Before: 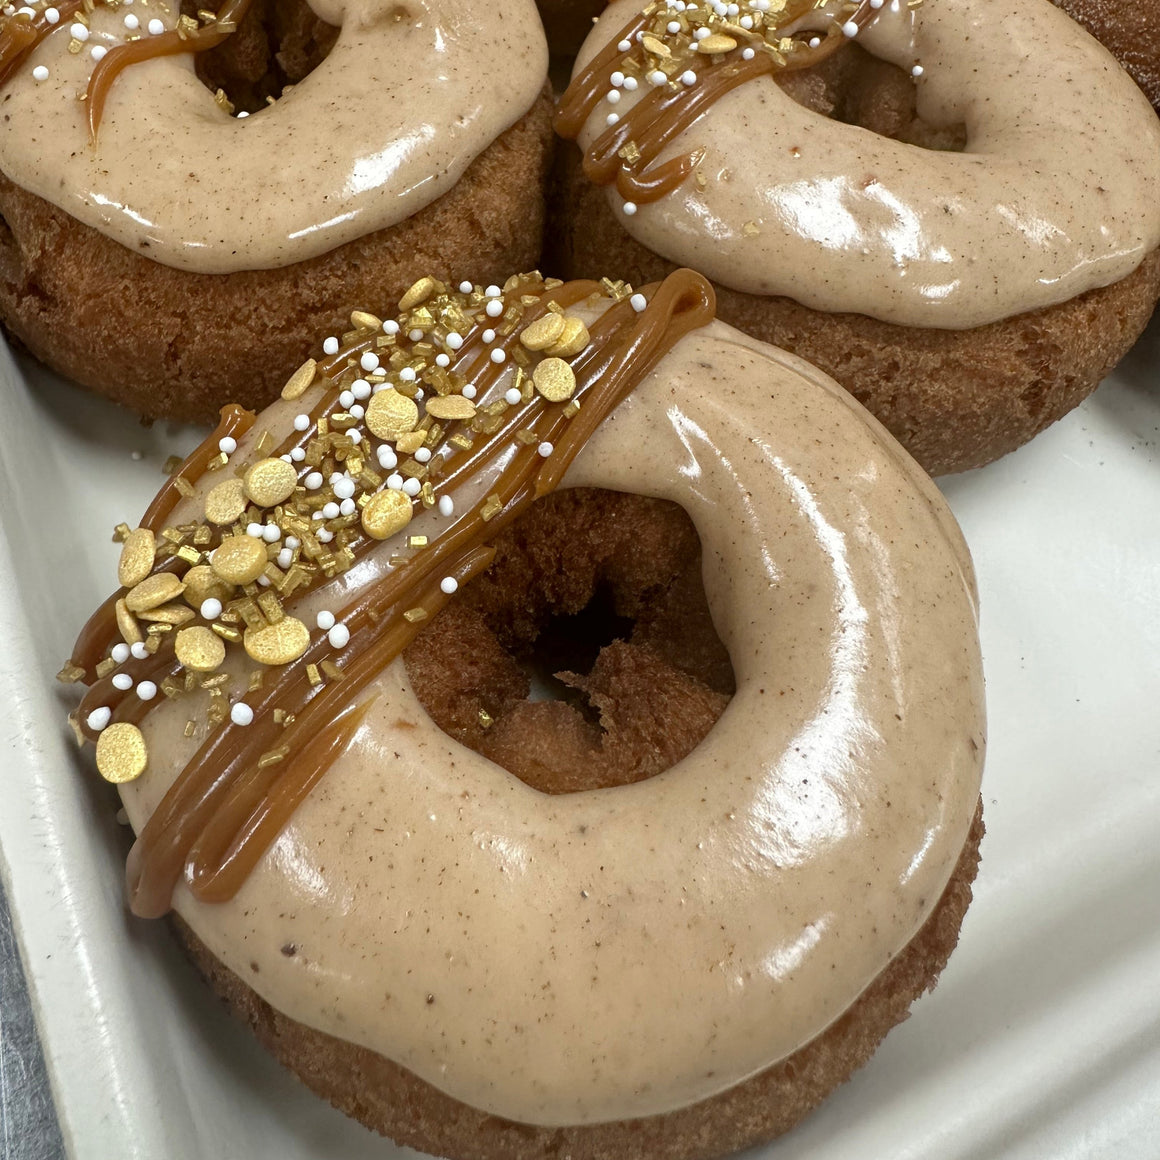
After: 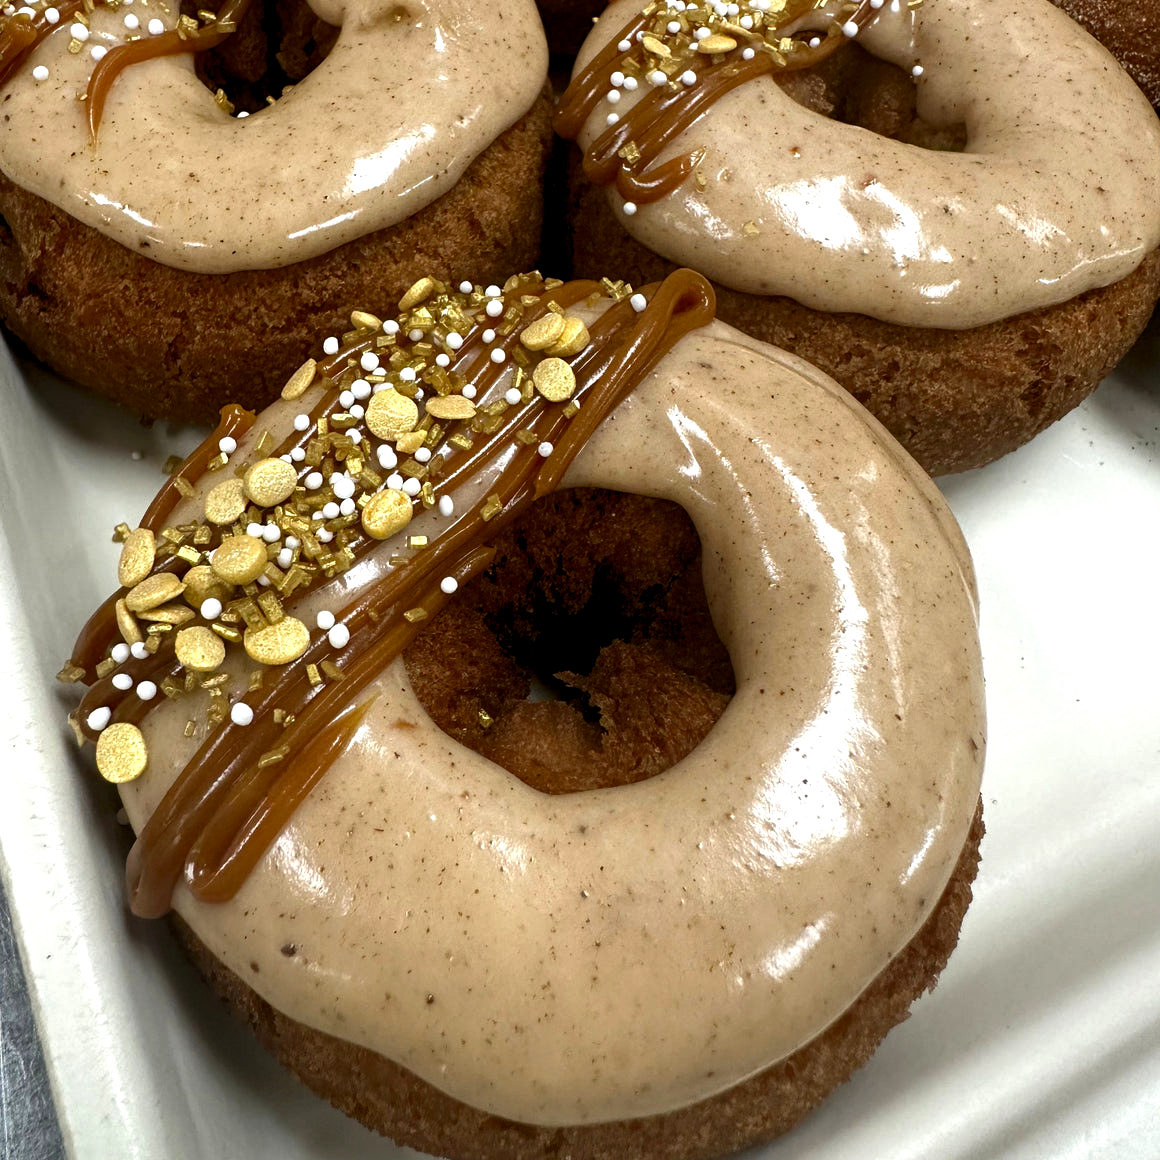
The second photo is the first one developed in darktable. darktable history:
tone equalizer: -8 EV -0.431 EV, -7 EV -0.426 EV, -6 EV -0.34 EV, -5 EV -0.192 EV, -3 EV 0.238 EV, -2 EV 0.344 EV, -1 EV 0.387 EV, +0 EV 0.447 EV, mask exposure compensation -0.509 EV
contrast brightness saturation: brightness -0.196, saturation 0.08
levels: black 3.85%, levels [0.018, 0.493, 1]
